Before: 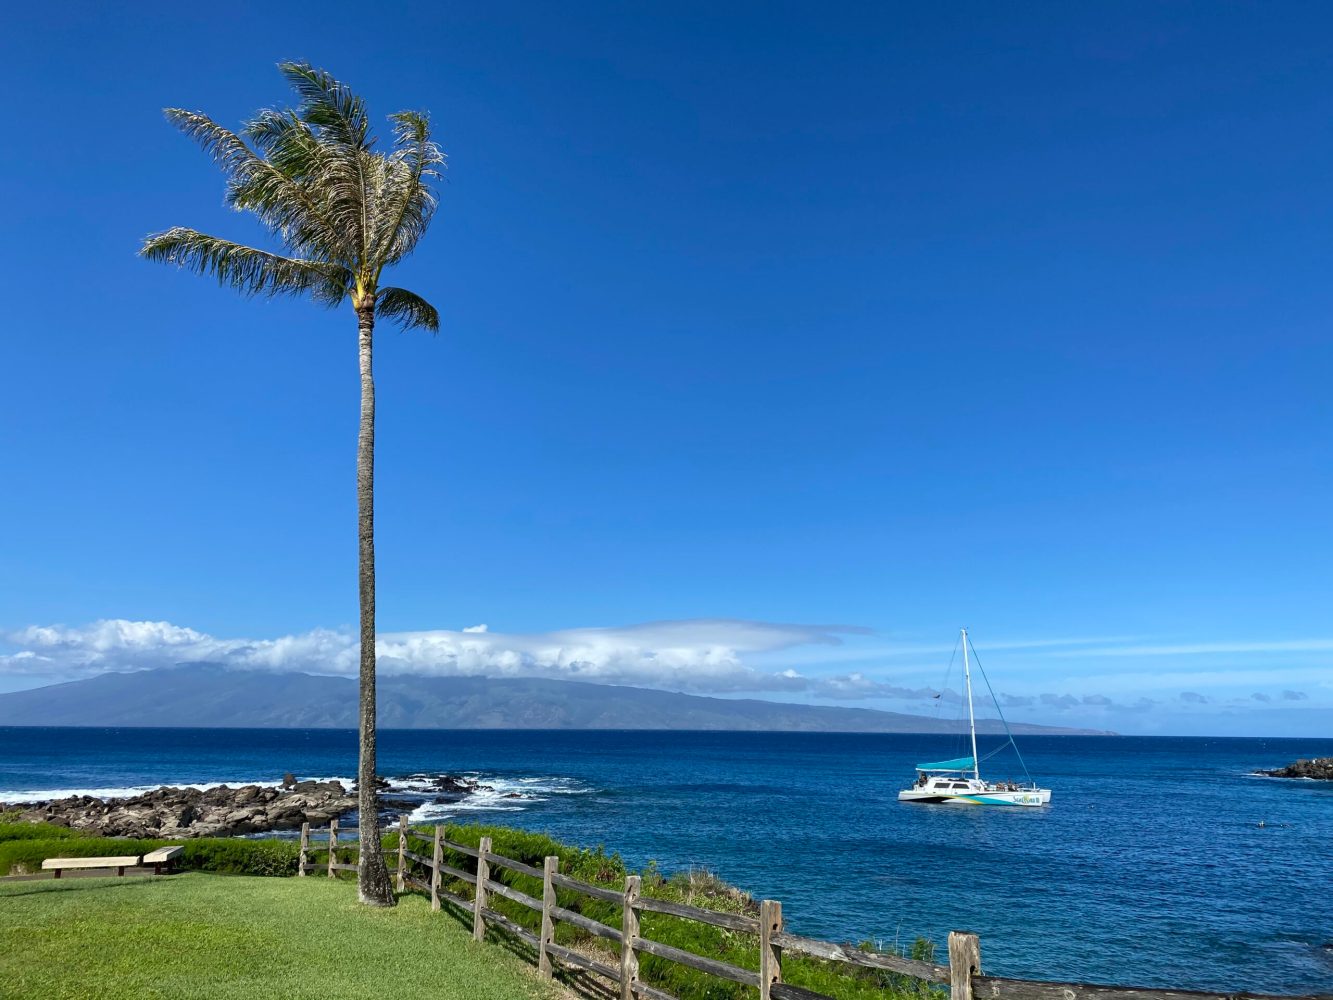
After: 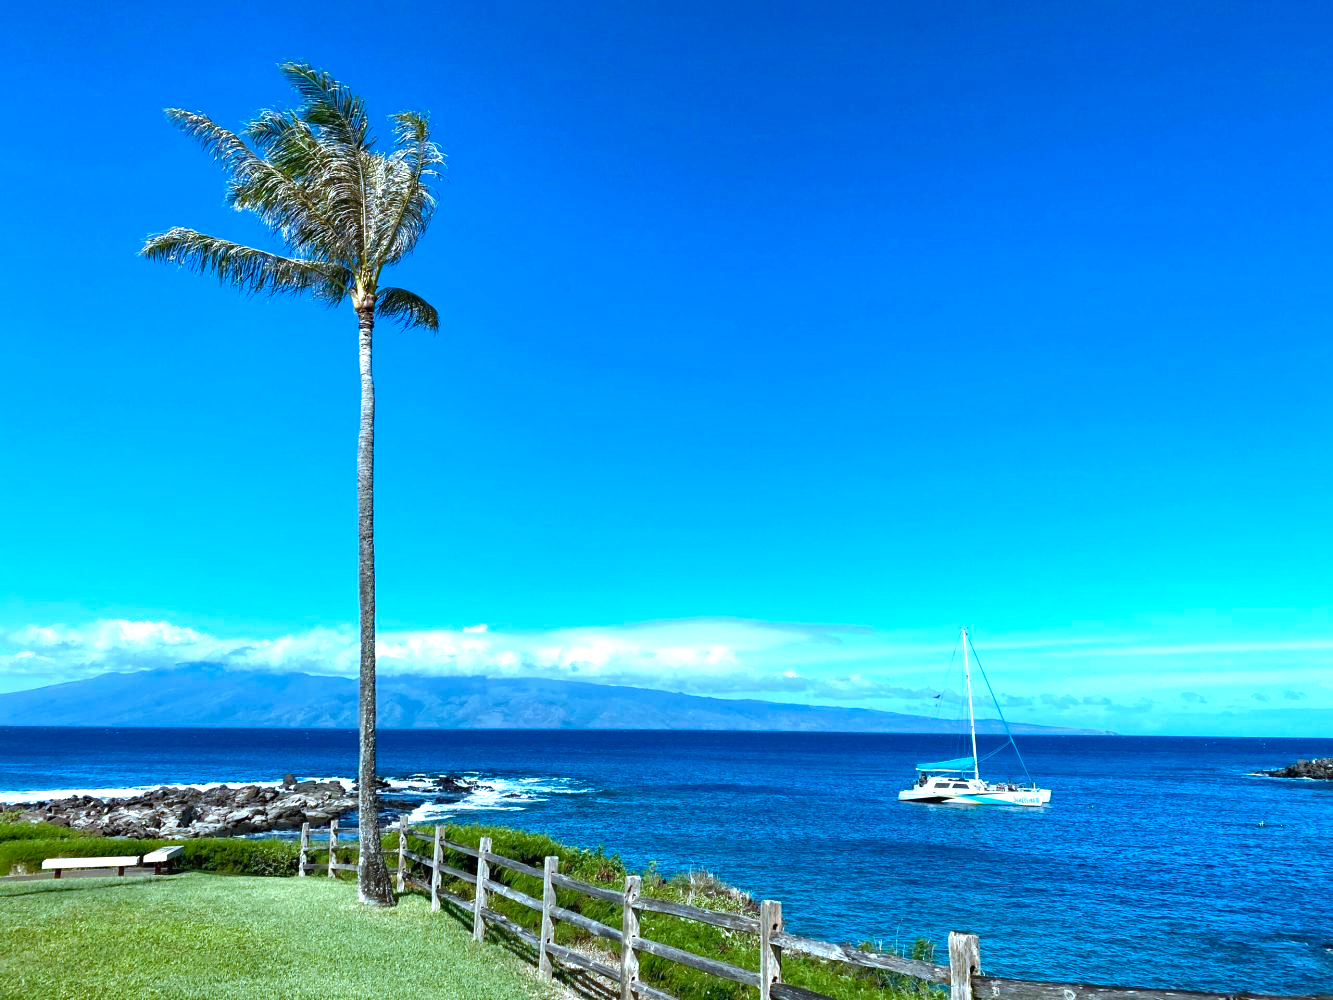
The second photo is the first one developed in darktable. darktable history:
contrast brightness saturation: saturation -0.054
color balance rgb: perceptual saturation grading › global saturation 20%, perceptual saturation grading › highlights -49.27%, perceptual saturation grading › shadows 25.601%, perceptual brilliance grading › global brilliance 30.337%
color correction: highlights a* -8.78, highlights b* -22.84
